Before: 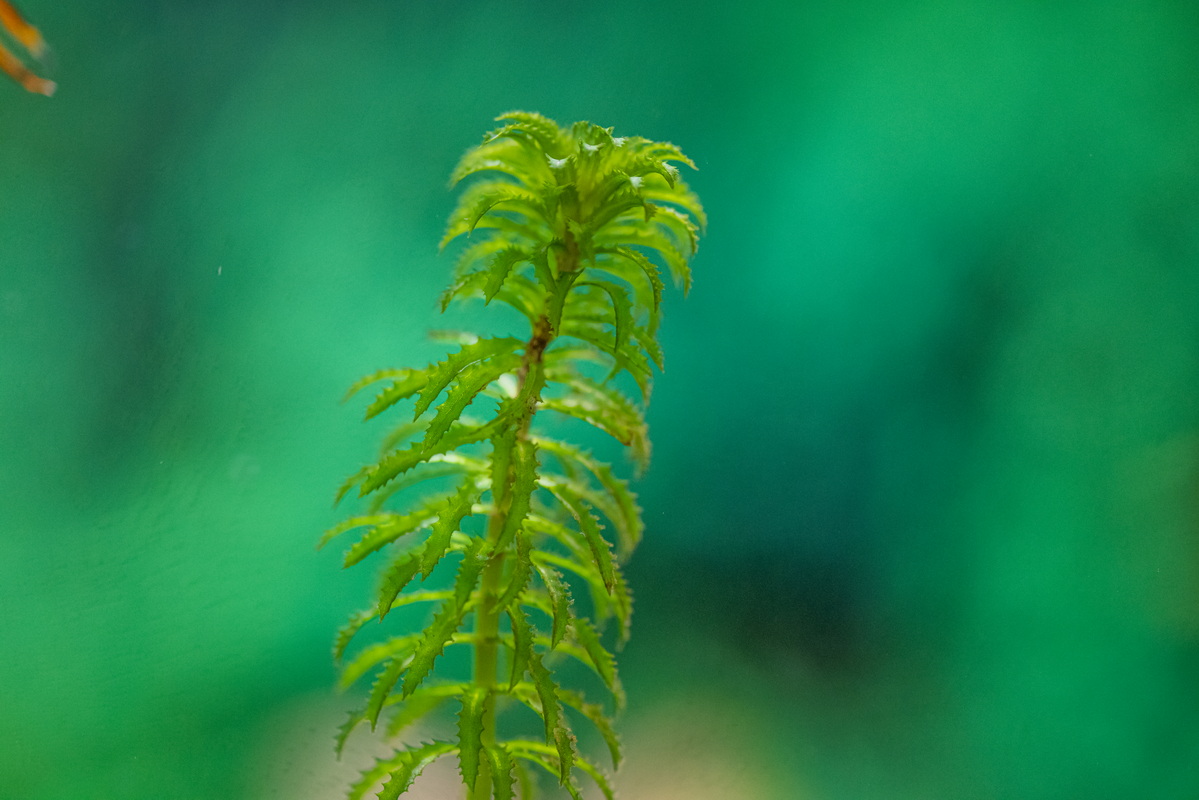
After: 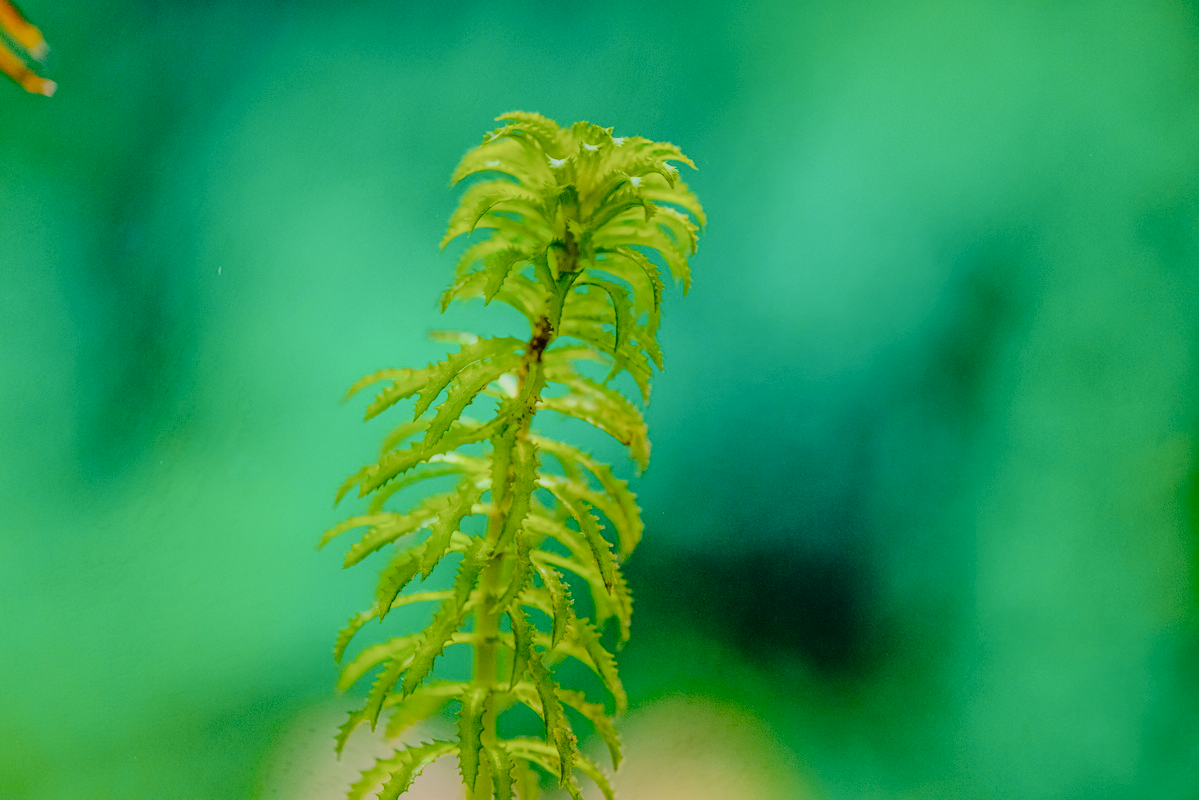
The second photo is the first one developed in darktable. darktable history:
color balance rgb: perceptual saturation grading › global saturation 30%, global vibrance 10%
filmic rgb: black relative exposure -7.5 EV, white relative exposure 5 EV, hardness 3.31, contrast 1.3, contrast in shadows safe
velvia: on, module defaults
tone curve: curves: ch0 [(0, 0) (0.003, 0.021) (0.011, 0.021) (0.025, 0.021) (0.044, 0.033) (0.069, 0.053) (0.1, 0.08) (0.136, 0.114) (0.177, 0.171) (0.224, 0.246) (0.277, 0.332) (0.335, 0.424) (0.399, 0.496) (0.468, 0.561) (0.543, 0.627) (0.623, 0.685) (0.709, 0.741) (0.801, 0.813) (0.898, 0.902) (1, 1)], preserve colors none
